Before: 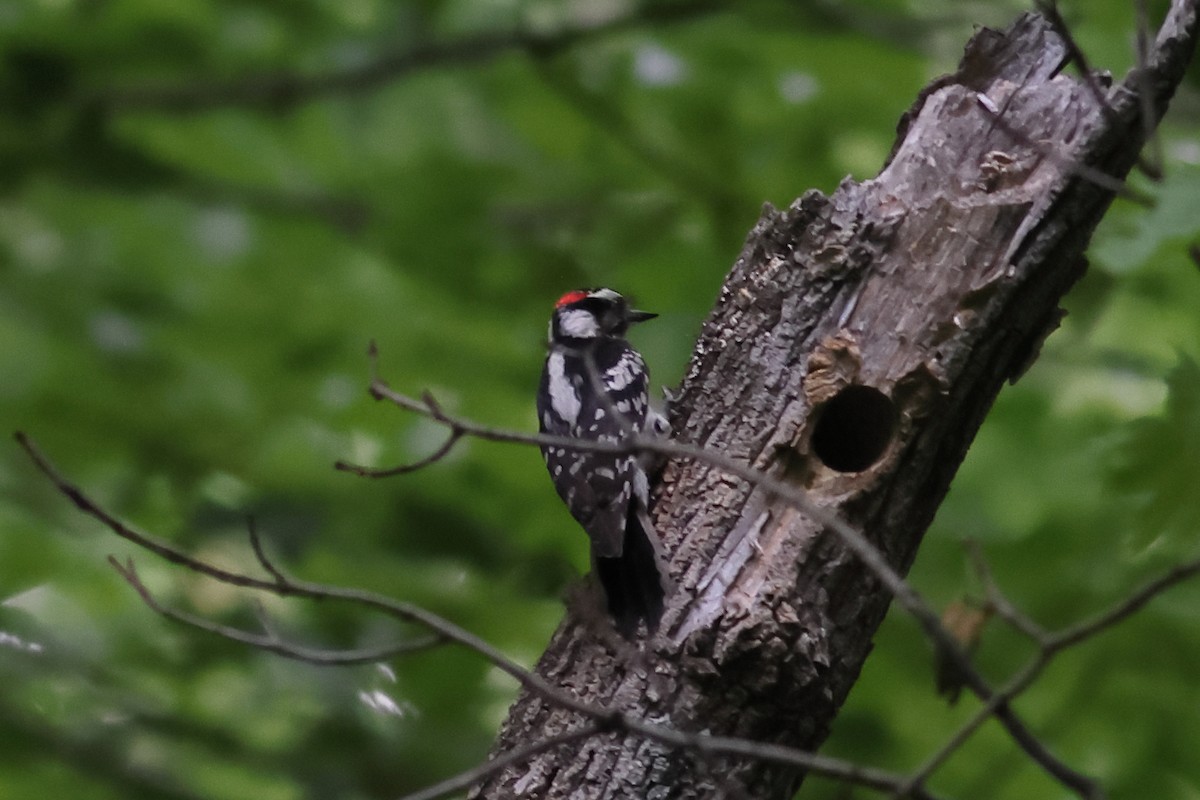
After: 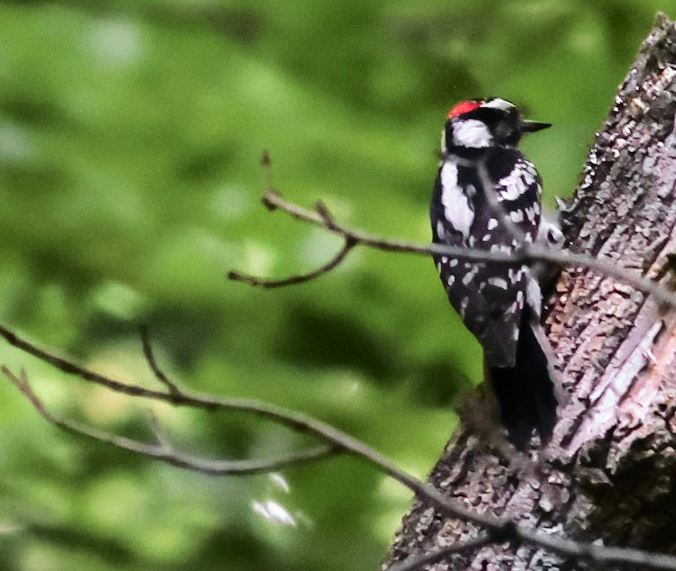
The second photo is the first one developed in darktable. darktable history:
velvia: on, module defaults
crop: left 8.966%, top 23.852%, right 34.699%, bottom 4.703%
tone curve: curves: ch0 [(0.003, 0) (0.066, 0.031) (0.16, 0.089) (0.269, 0.218) (0.395, 0.408) (0.517, 0.56) (0.684, 0.734) (0.791, 0.814) (1, 1)]; ch1 [(0, 0) (0.164, 0.115) (0.337, 0.332) (0.39, 0.398) (0.464, 0.461) (0.501, 0.5) (0.507, 0.5) (0.534, 0.532) (0.577, 0.59) (0.652, 0.681) (0.733, 0.764) (0.819, 0.823) (1, 1)]; ch2 [(0, 0) (0.337, 0.382) (0.464, 0.476) (0.501, 0.5) (0.527, 0.54) (0.551, 0.565) (0.628, 0.632) (0.689, 0.686) (1, 1)], color space Lab, independent channels, preserve colors none
base curve: curves: ch0 [(0, 0) (0.495, 0.917) (1, 1)], preserve colors none
